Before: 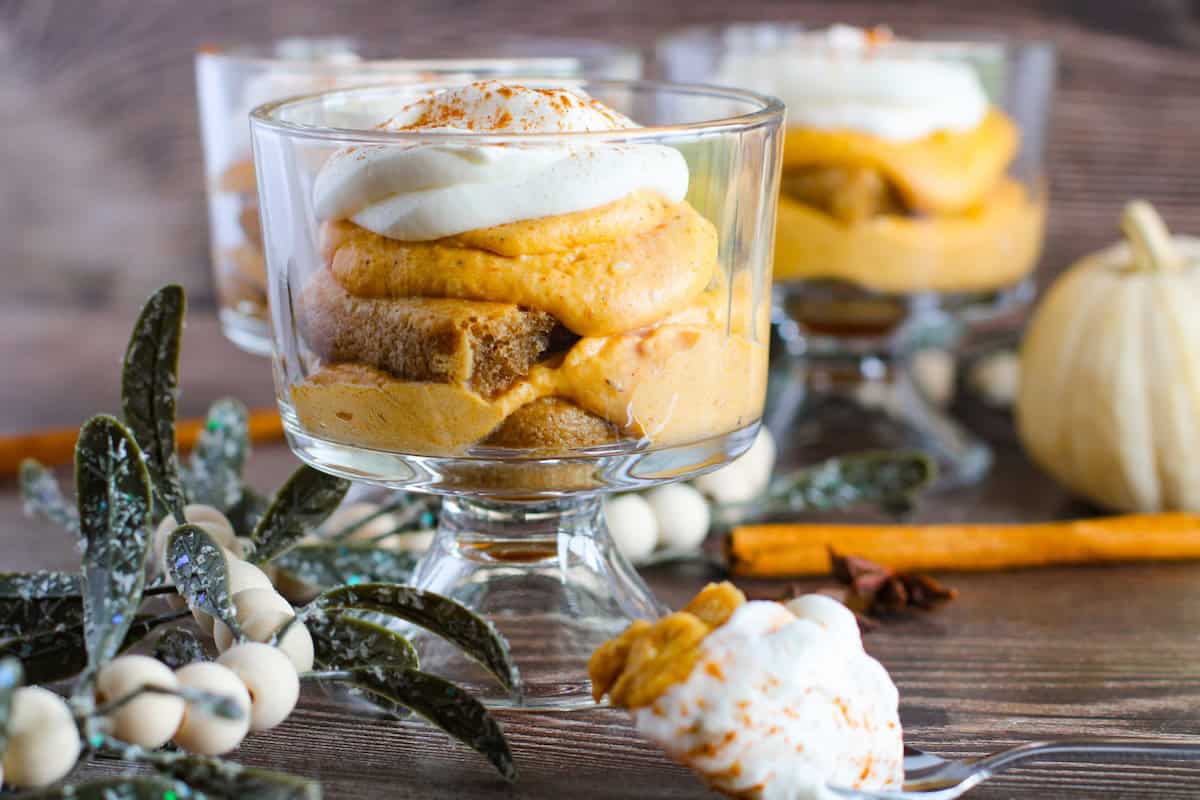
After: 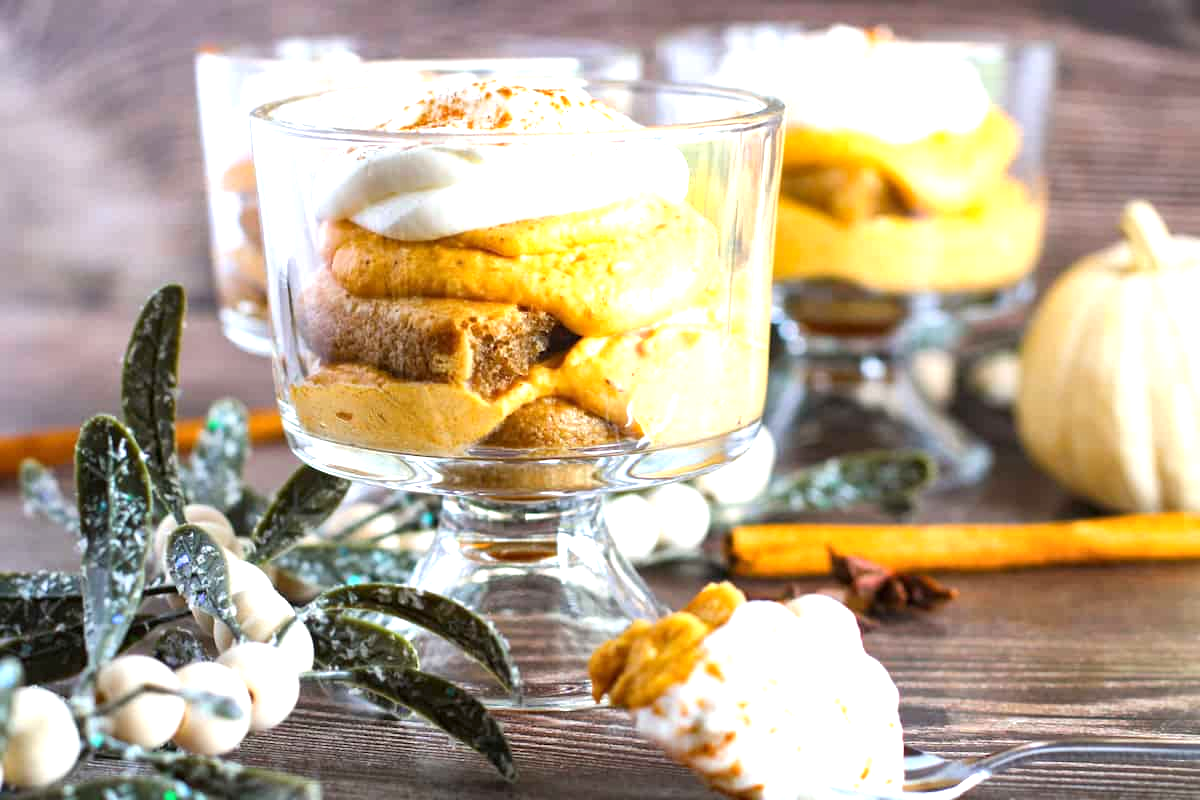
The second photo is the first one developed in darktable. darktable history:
exposure: exposure 0.947 EV, compensate highlight preservation false
local contrast: mode bilateral grid, contrast 20, coarseness 50, detail 119%, midtone range 0.2
